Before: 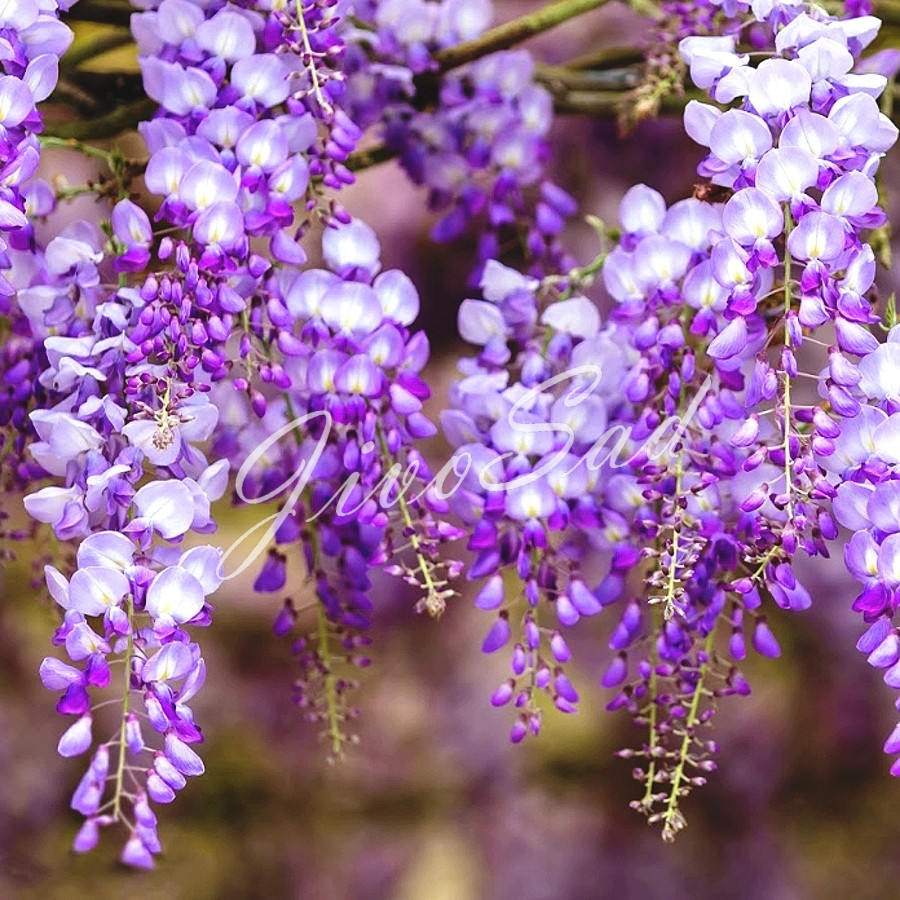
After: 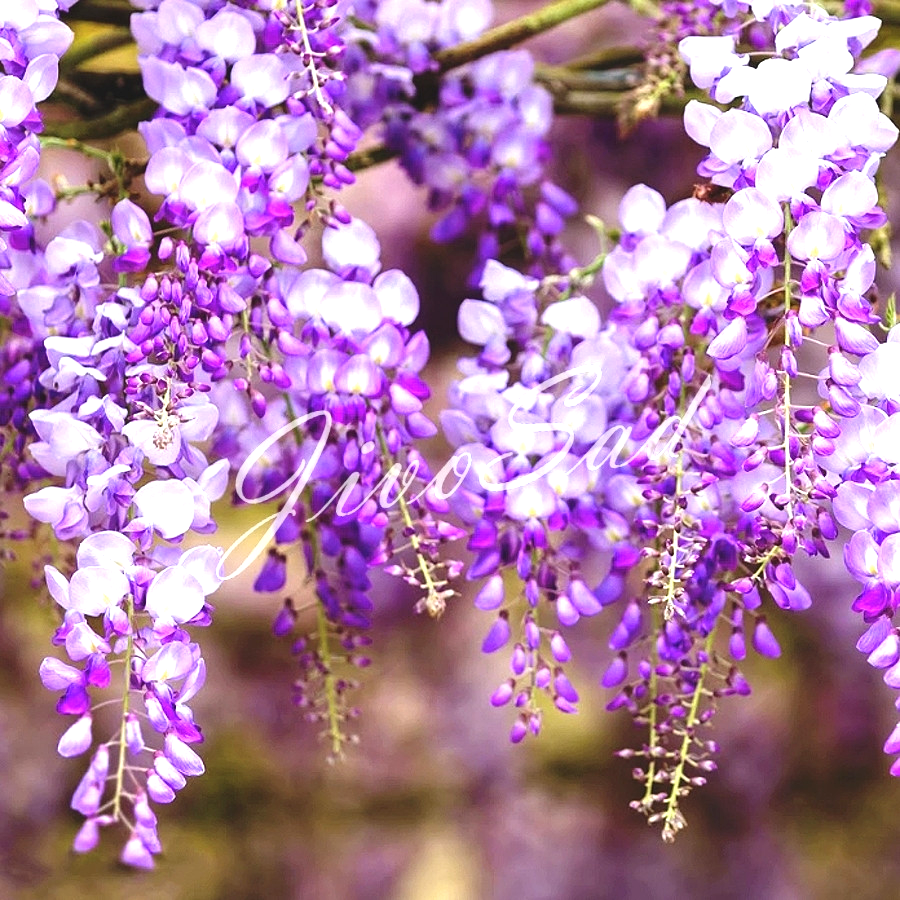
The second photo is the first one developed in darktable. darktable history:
exposure: exposure 0.606 EV, compensate highlight preservation false
